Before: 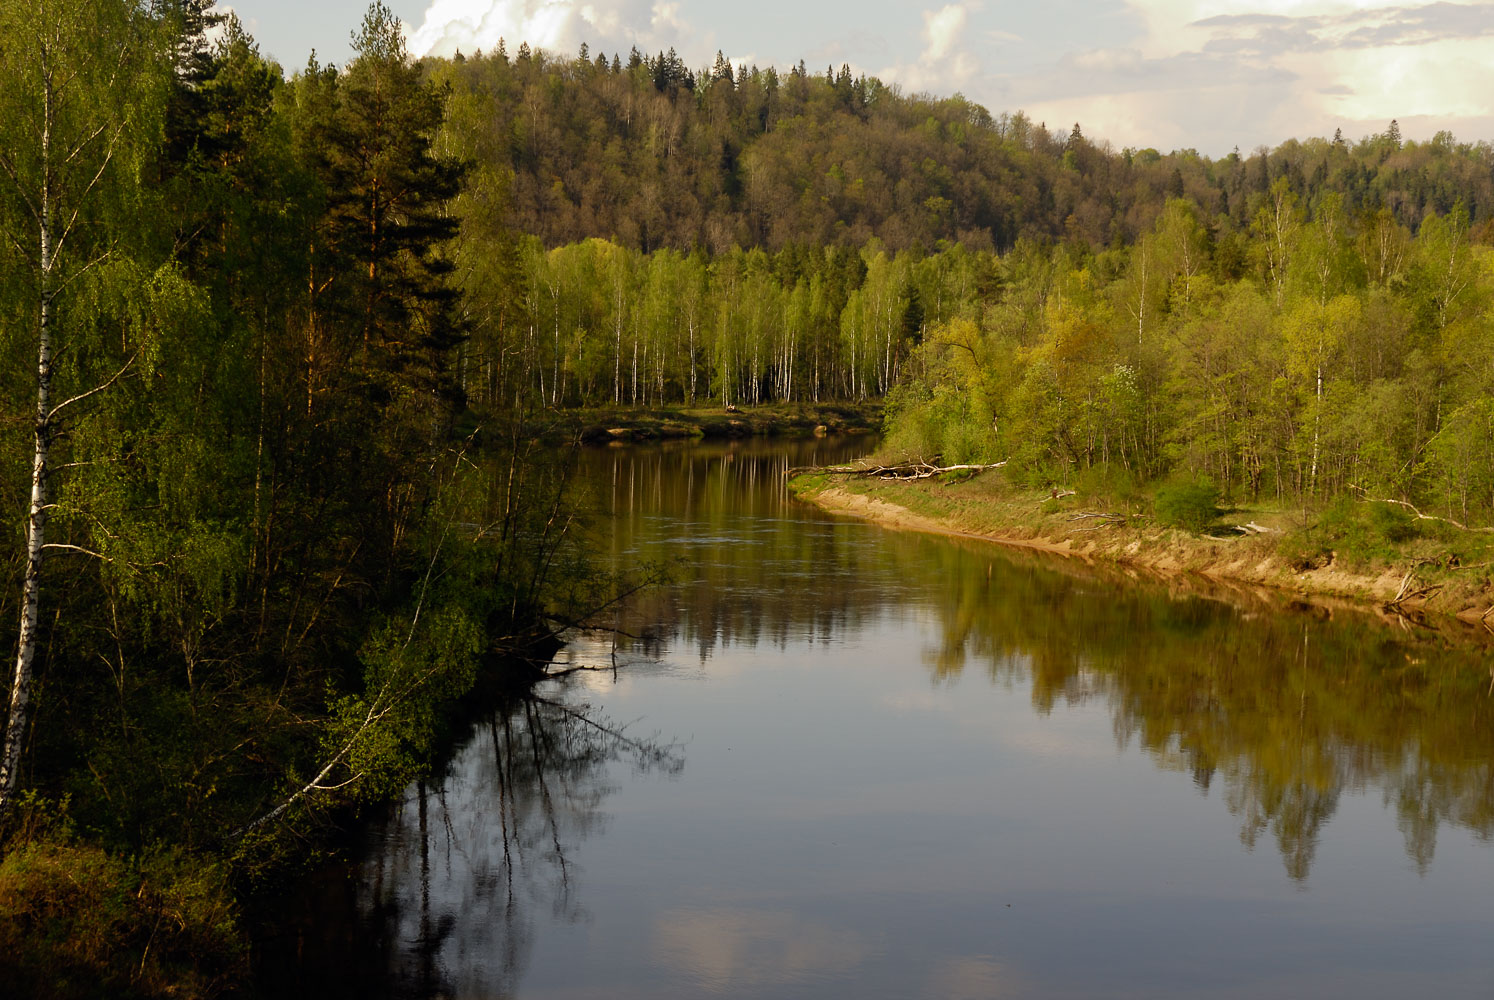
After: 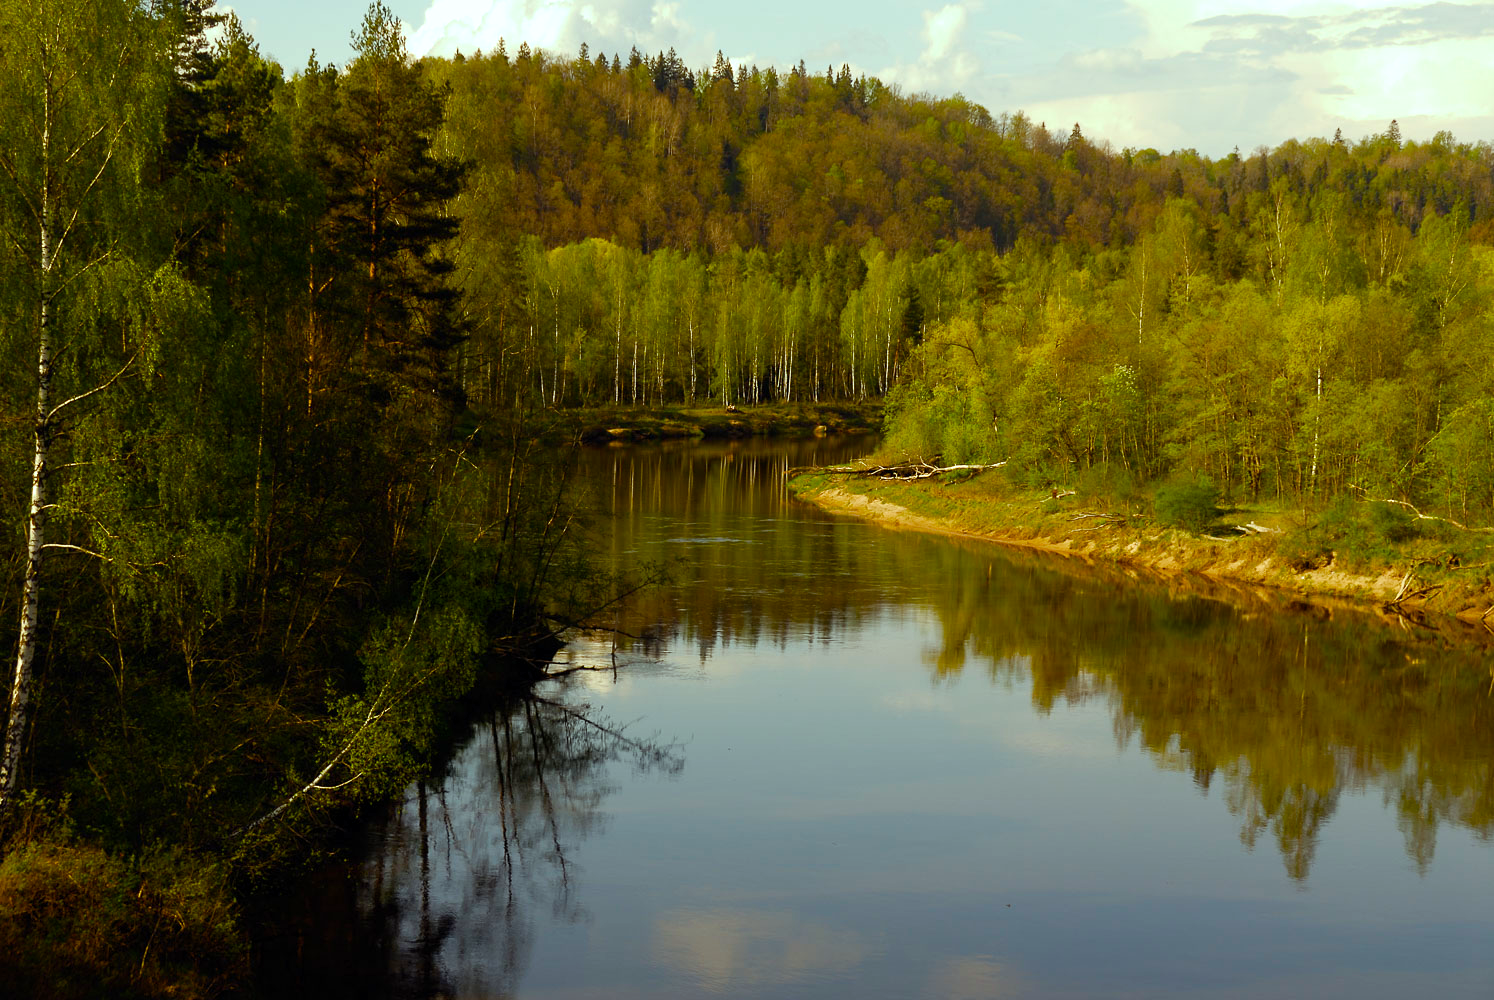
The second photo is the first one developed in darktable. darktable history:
color balance rgb: highlights gain › luminance 20.099%, highlights gain › chroma 2.833%, highlights gain › hue 173.23°, perceptual saturation grading › global saturation 27.229%, perceptual saturation grading › highlights -28.918%, perceptual saturation grading › mid-tones 15.186%, perceptual saturation grading › shadows 33.027%, global vibrance 20%
